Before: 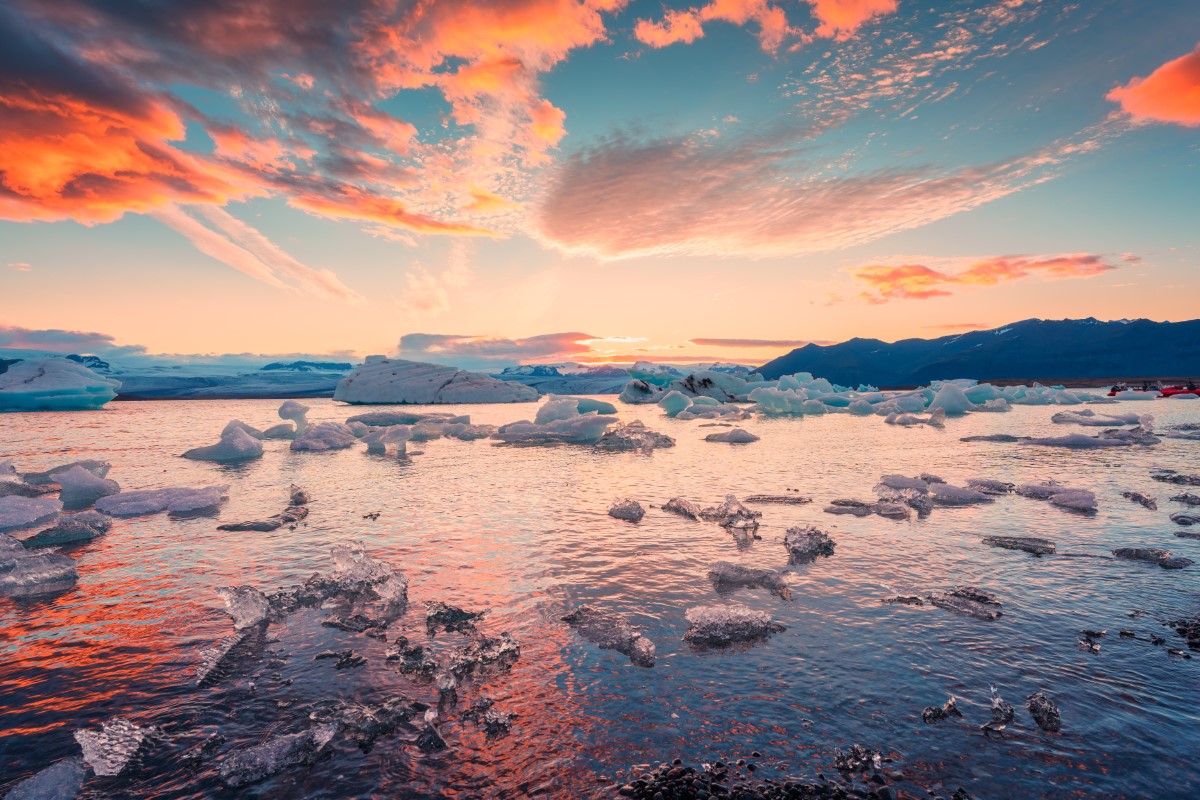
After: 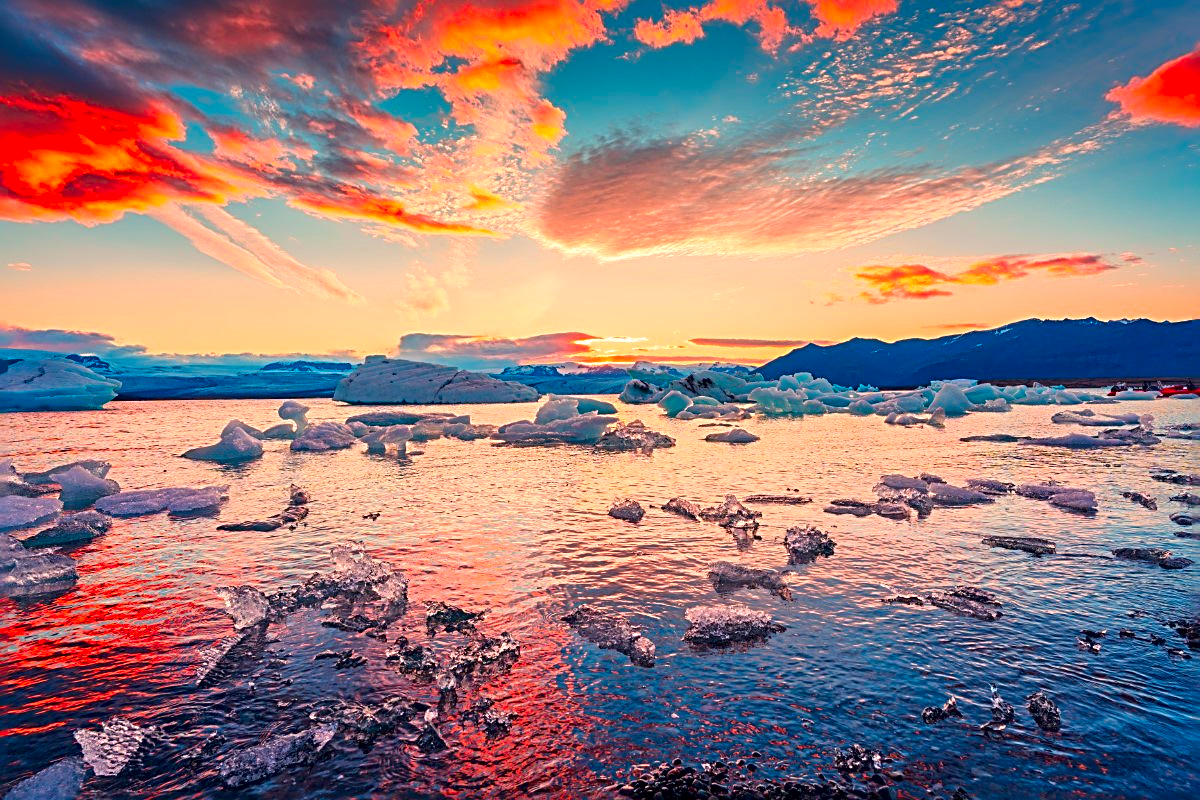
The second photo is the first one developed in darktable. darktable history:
sharpen: radius 3.039, amount 0.754
local contrast: mode bilateral grid, contrast 24, coarseness 61, detail 151%, midtone range 0.2
color correction: highlights b* 0.056, saturation 1.78
